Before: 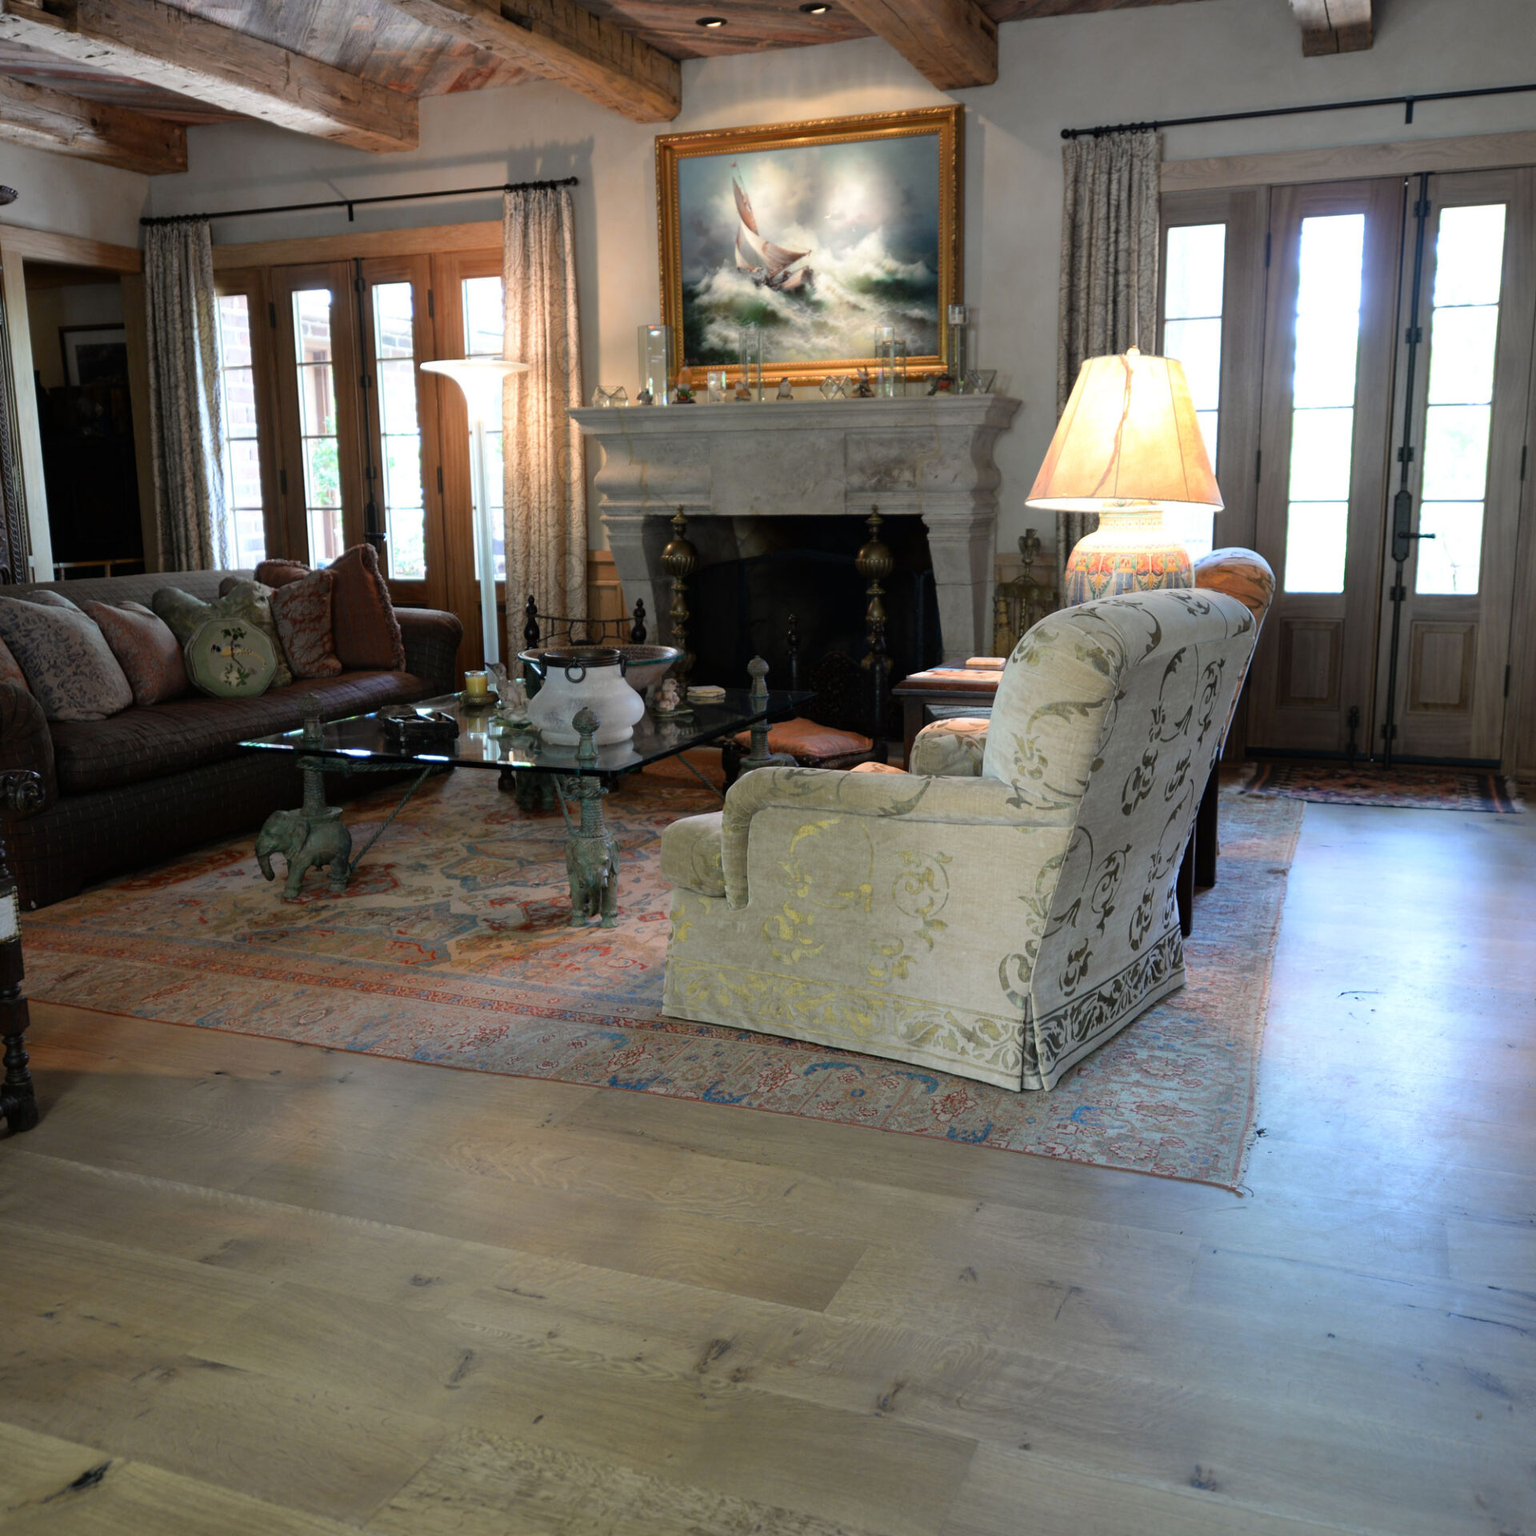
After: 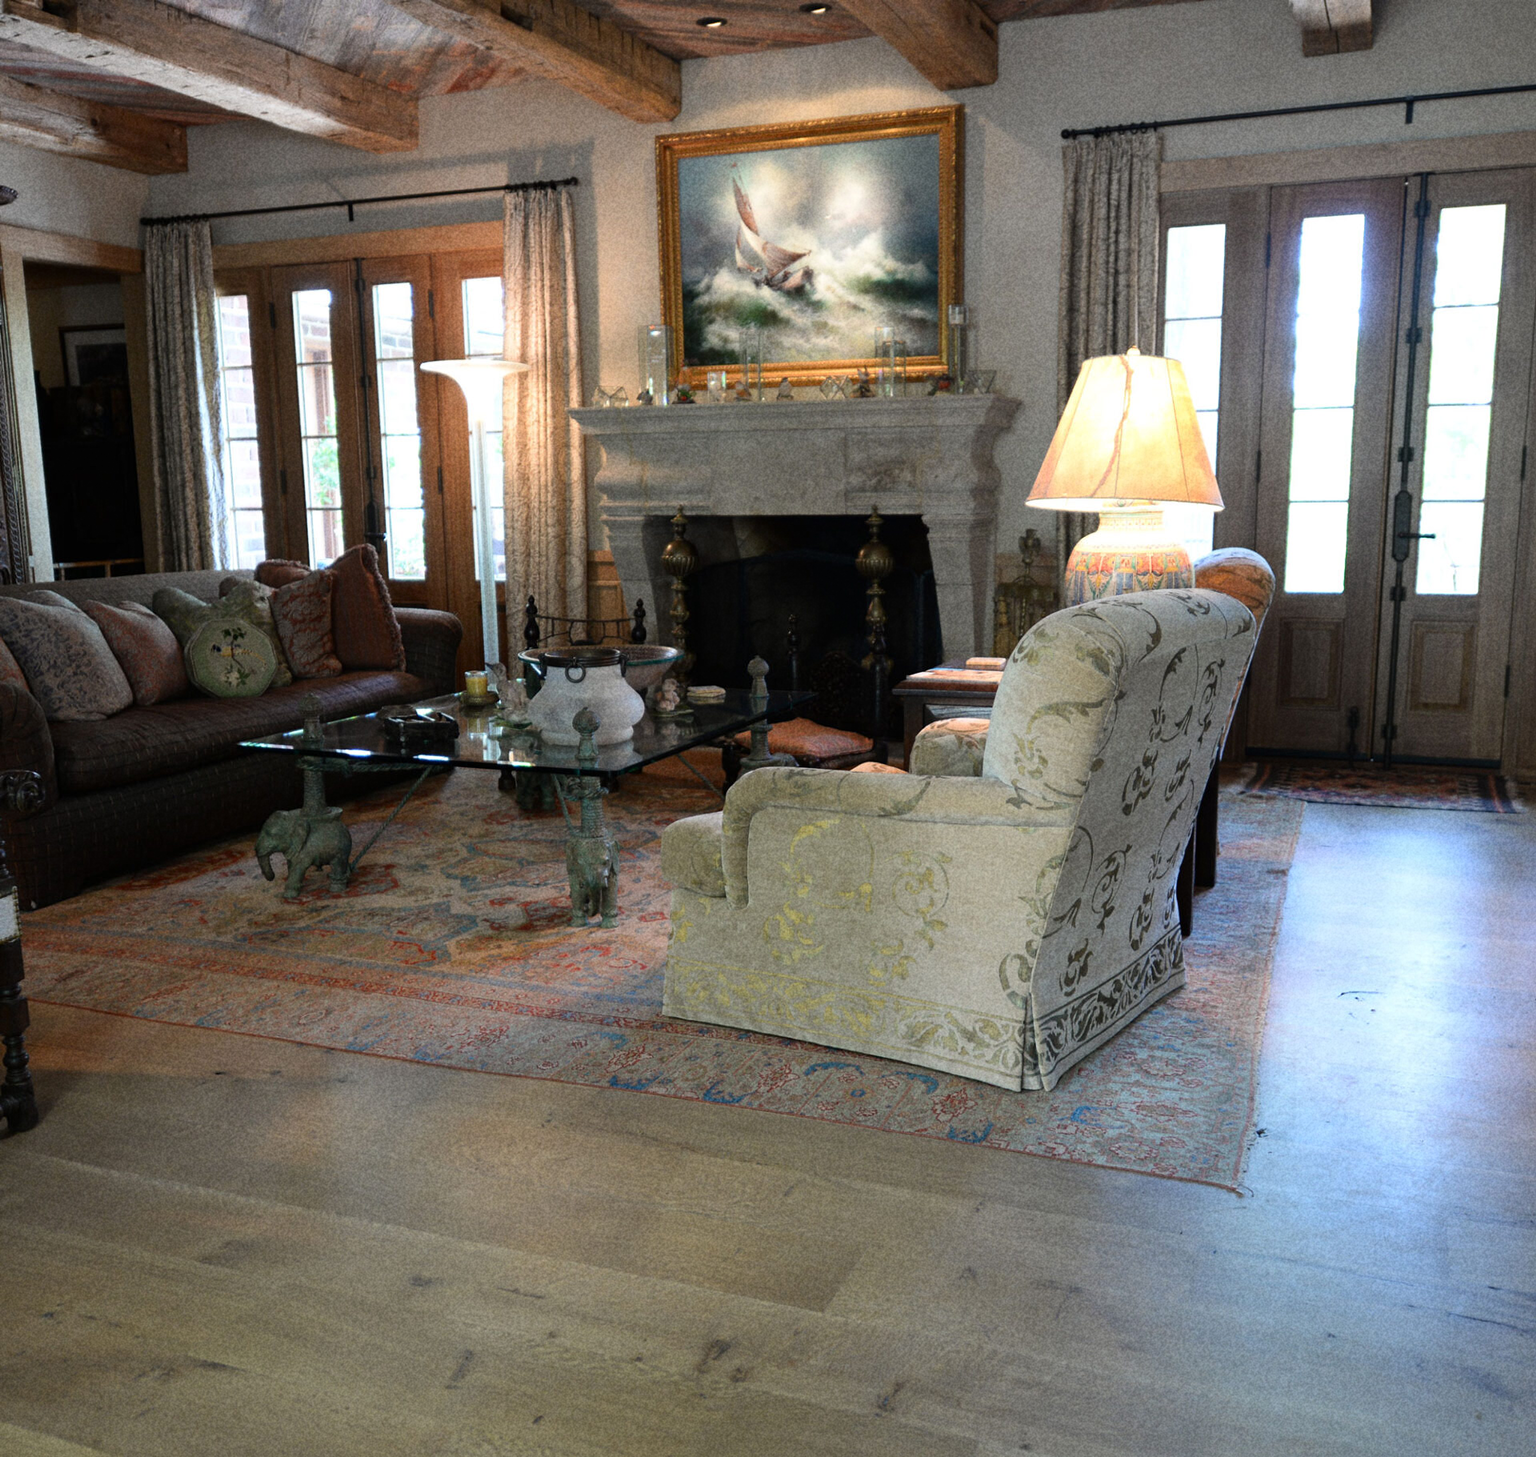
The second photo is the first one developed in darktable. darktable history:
crop and rotate: top 0%, bottom 5.097%
grain: coarseness 22.88 ISO
